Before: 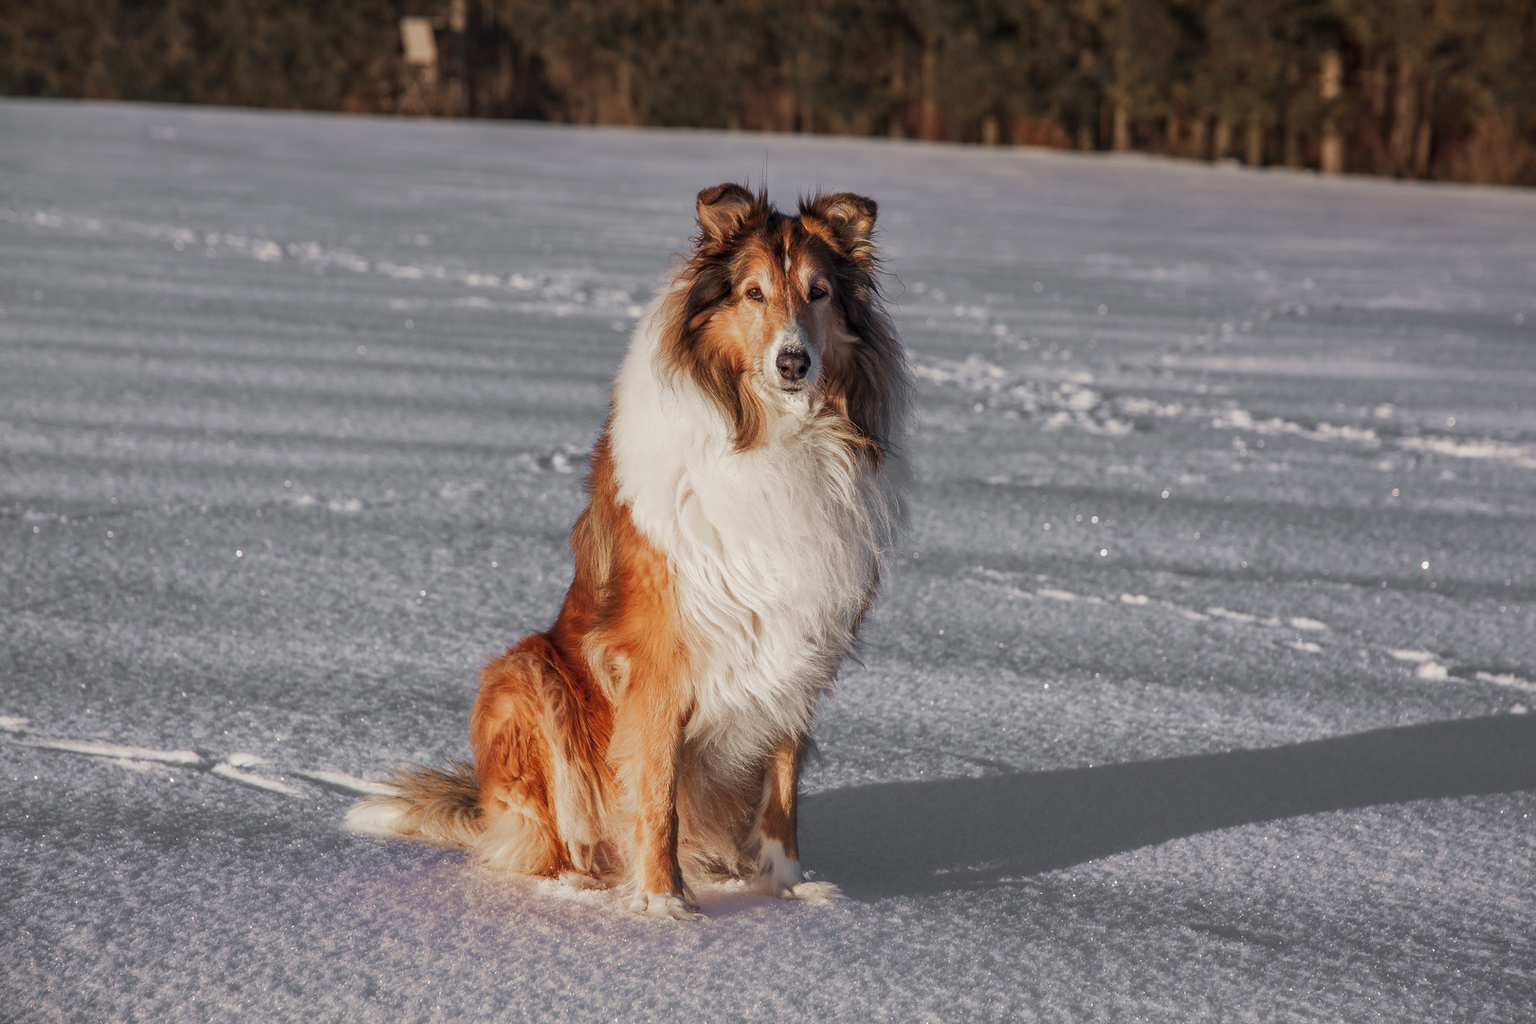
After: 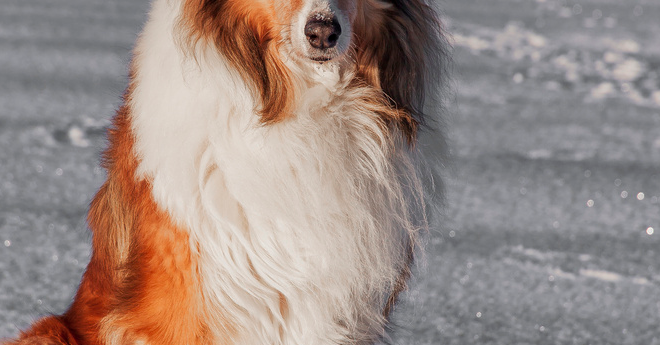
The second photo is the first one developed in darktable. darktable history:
crop: left 31.736%, top 32.657%, right 27.487%, bottom 35.396%
